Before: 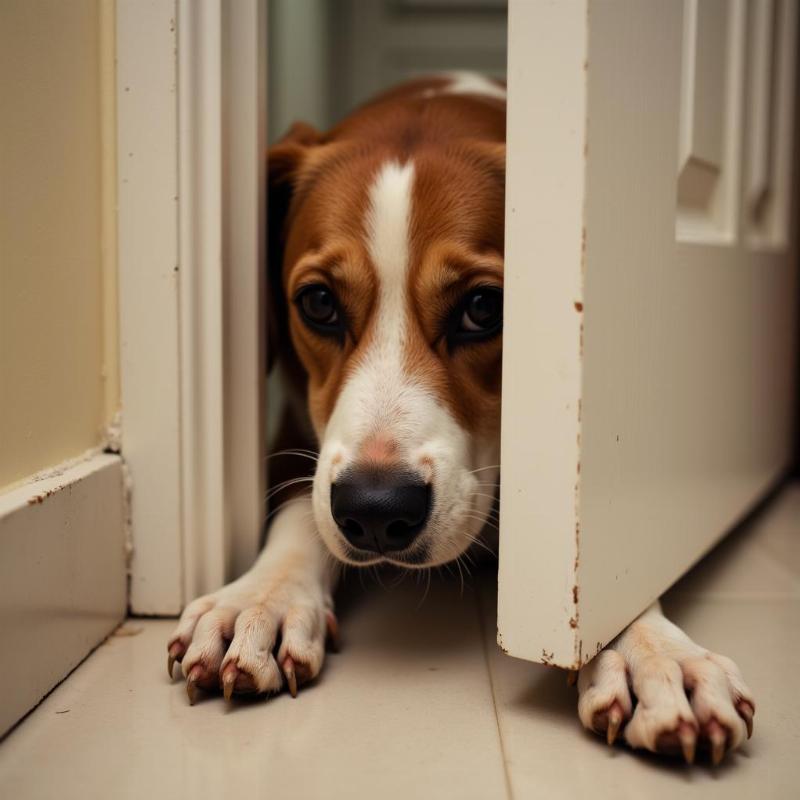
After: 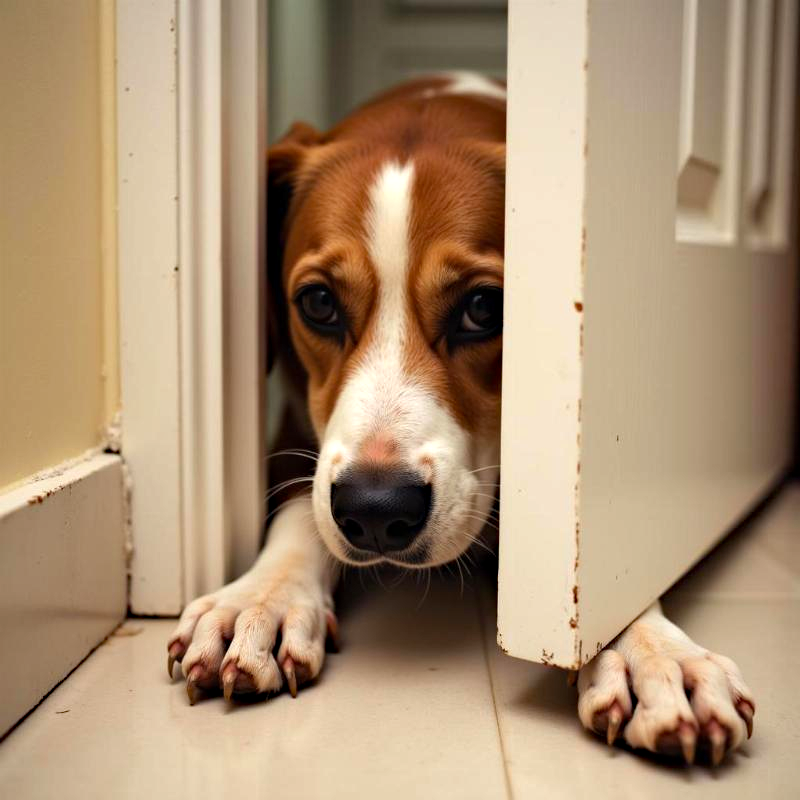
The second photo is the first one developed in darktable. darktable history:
haze removal: compatibility mode true, adaptive false
exposure: exposure 0.515 EV, compensate highlight preservation false
